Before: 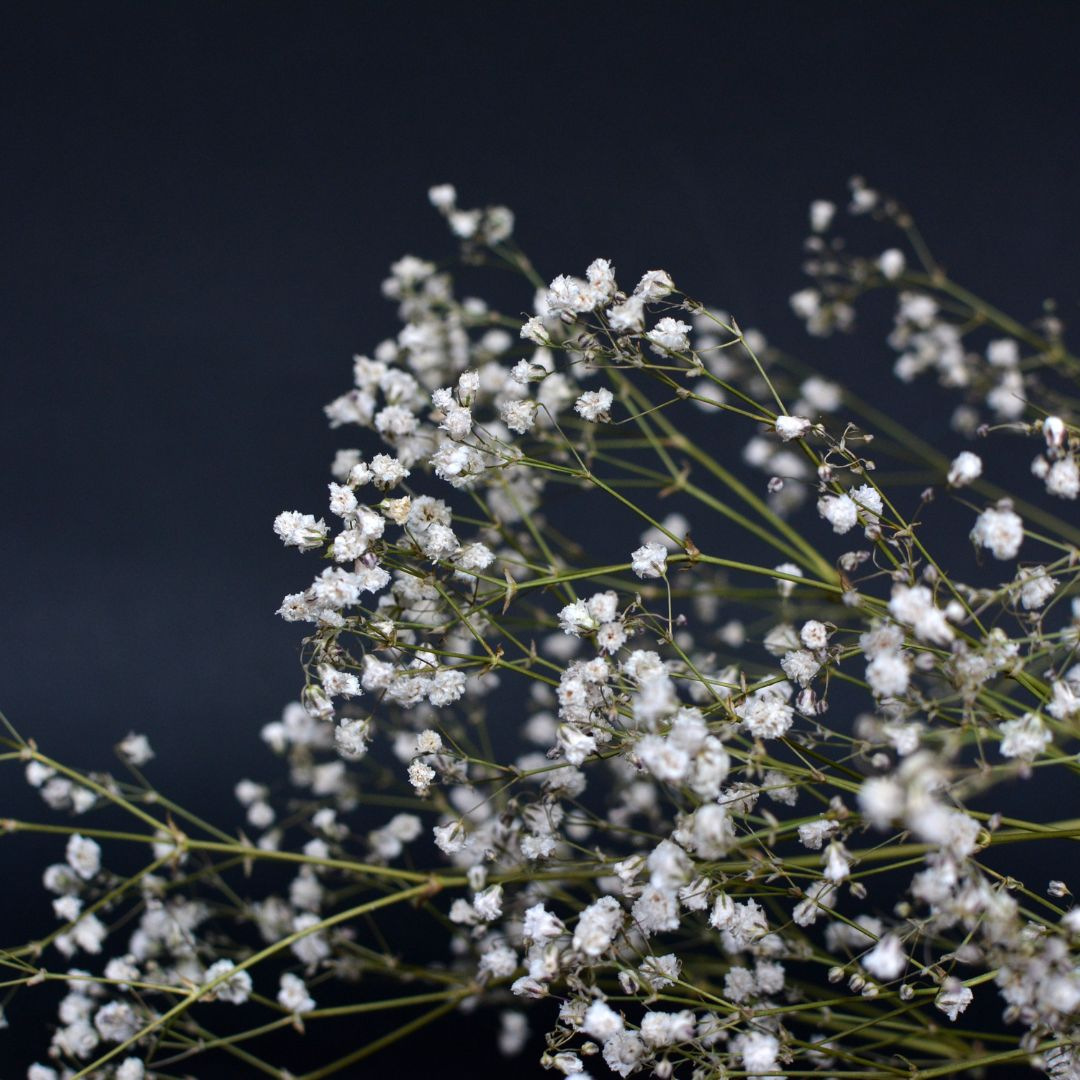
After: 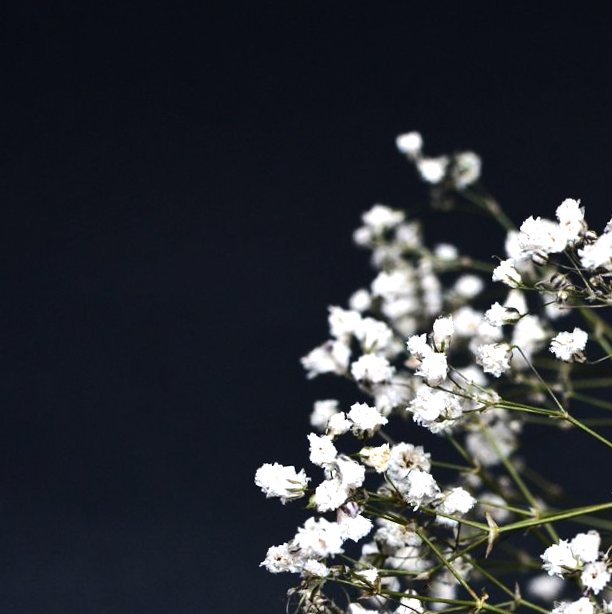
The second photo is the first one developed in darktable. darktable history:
local contrast: mode bilateral grid, contrast 100, coarseness 100, detail 91%, midtone range 0.2
crop and rotate: left 3.047%, top 7.509%, right 42.236%, bottom 37.598%
tone equalizer: -8 EV -1.08 EV, -7 EV -1.01 EV, -6 EV -0.867 EV, -5 EV -0.578 EV, -3 EV 0.578 EV, -2 EV 0.867 EV, -1 EV 1.01 EV, +0 EV 1.08 EV, edges refinement/feathering 500, mask exposure compensation -1.57 EV, preserve details no
rotate and perspective: rotation -2.22°, lens shift (horizontal) -0.022, automatic cropping off
